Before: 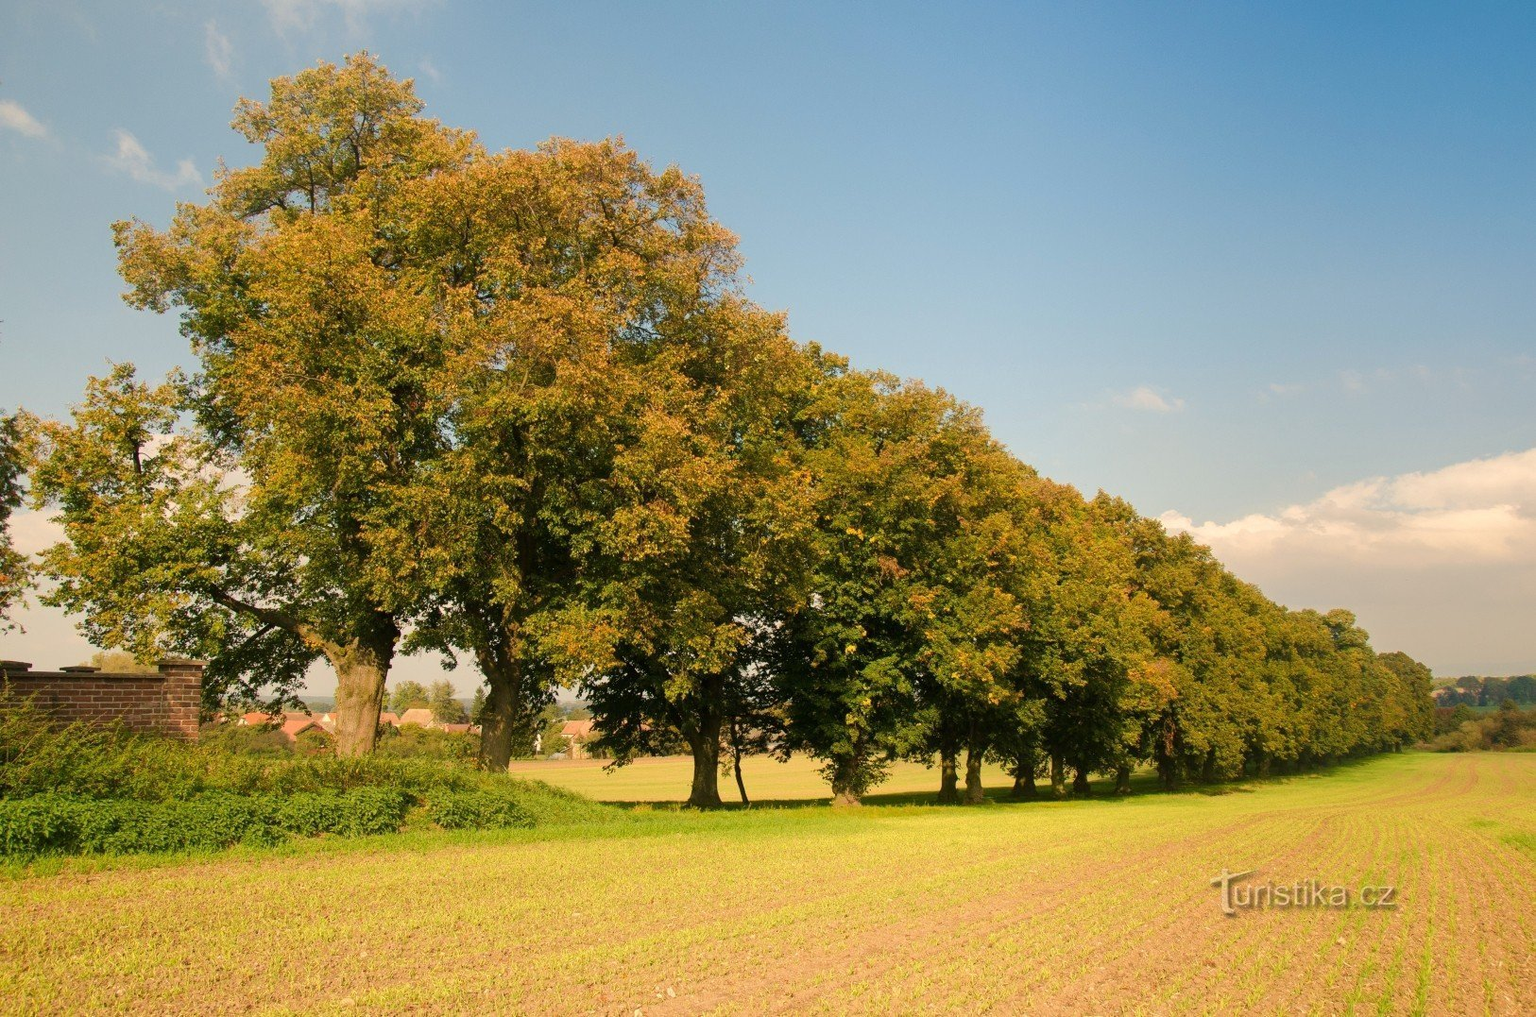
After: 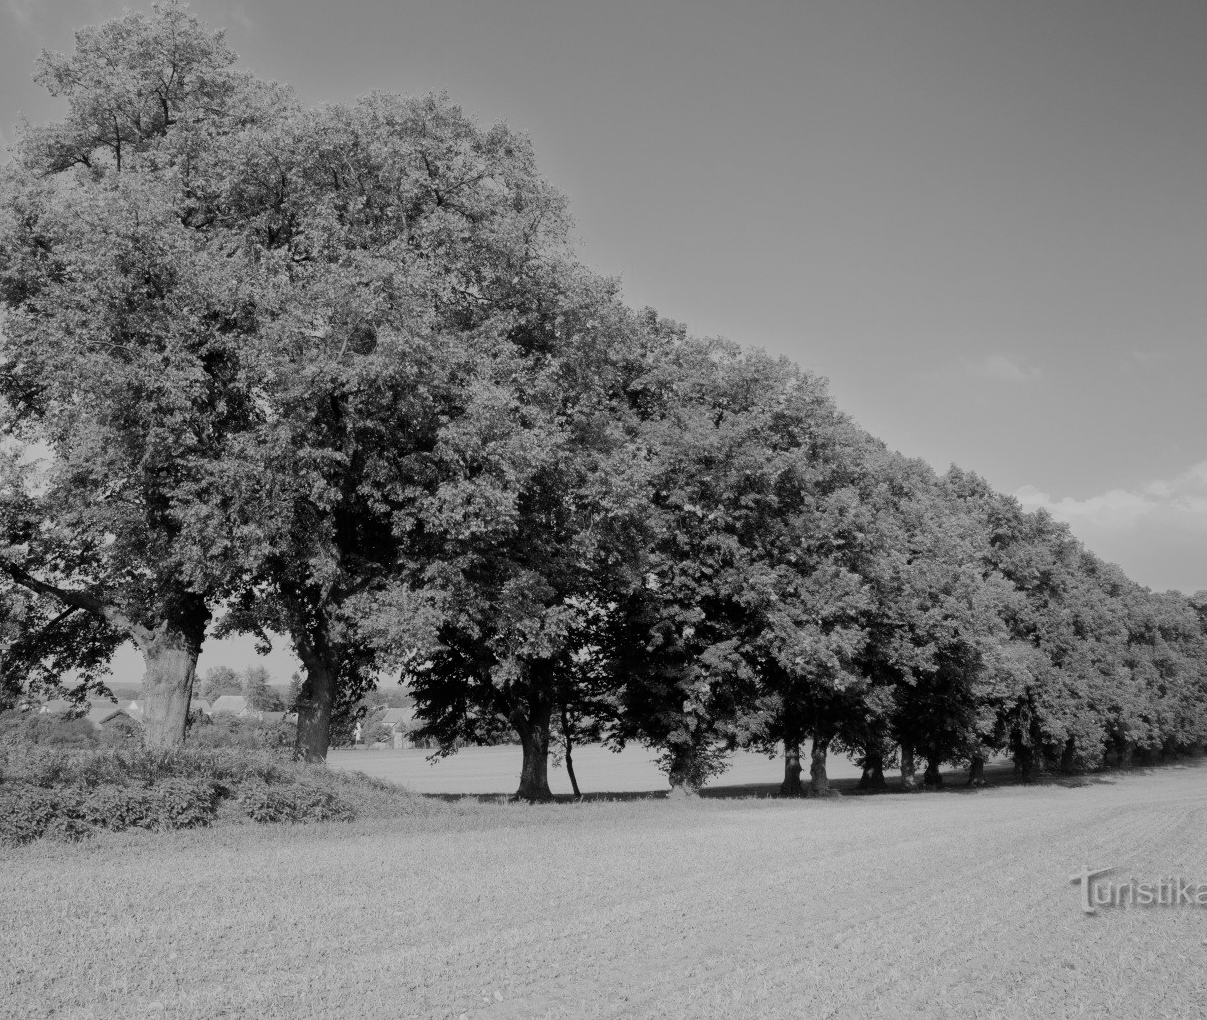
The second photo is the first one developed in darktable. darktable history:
crop and rotate: left 13.15%, top 5.251%, right 12.609%
filmic rgb: black relative exposure -7.65 EV, white relative exposure 4.56 EV, hardness 3.61
monochrome: a 26.22, b 42.67, size 0.8
